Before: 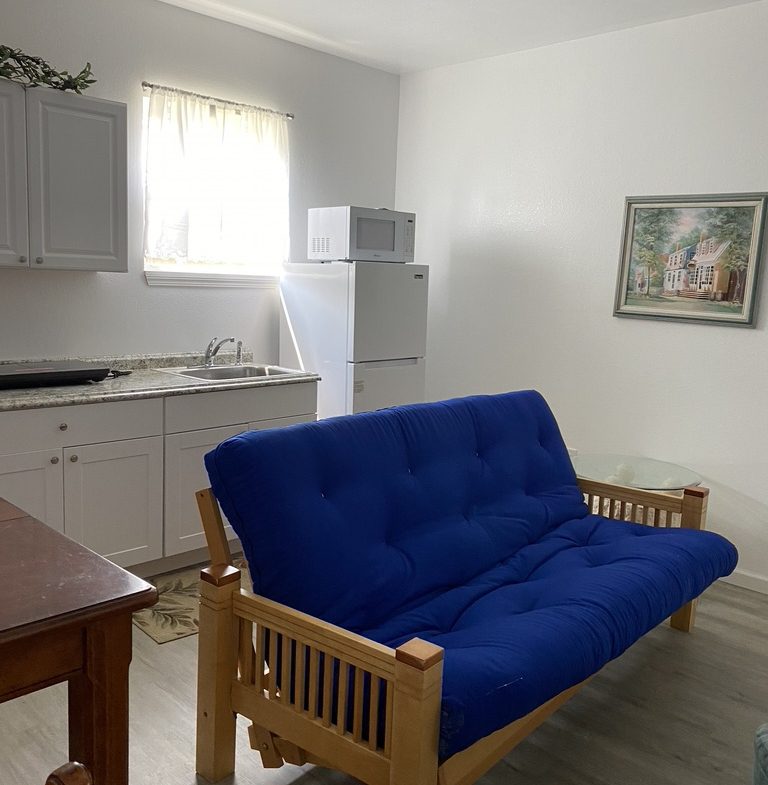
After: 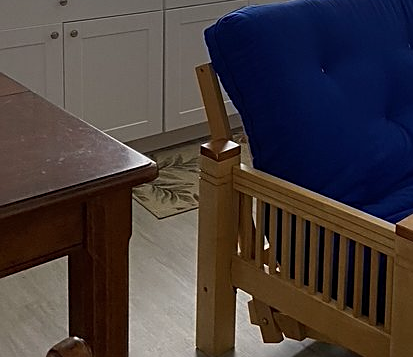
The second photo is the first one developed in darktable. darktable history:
crop and rotate: top 54.266%, right 46.12%, bottom 0.209%
exposure: exposure -0.437 EV, compensate highlight preservation false
sharpen: on, module defaults
